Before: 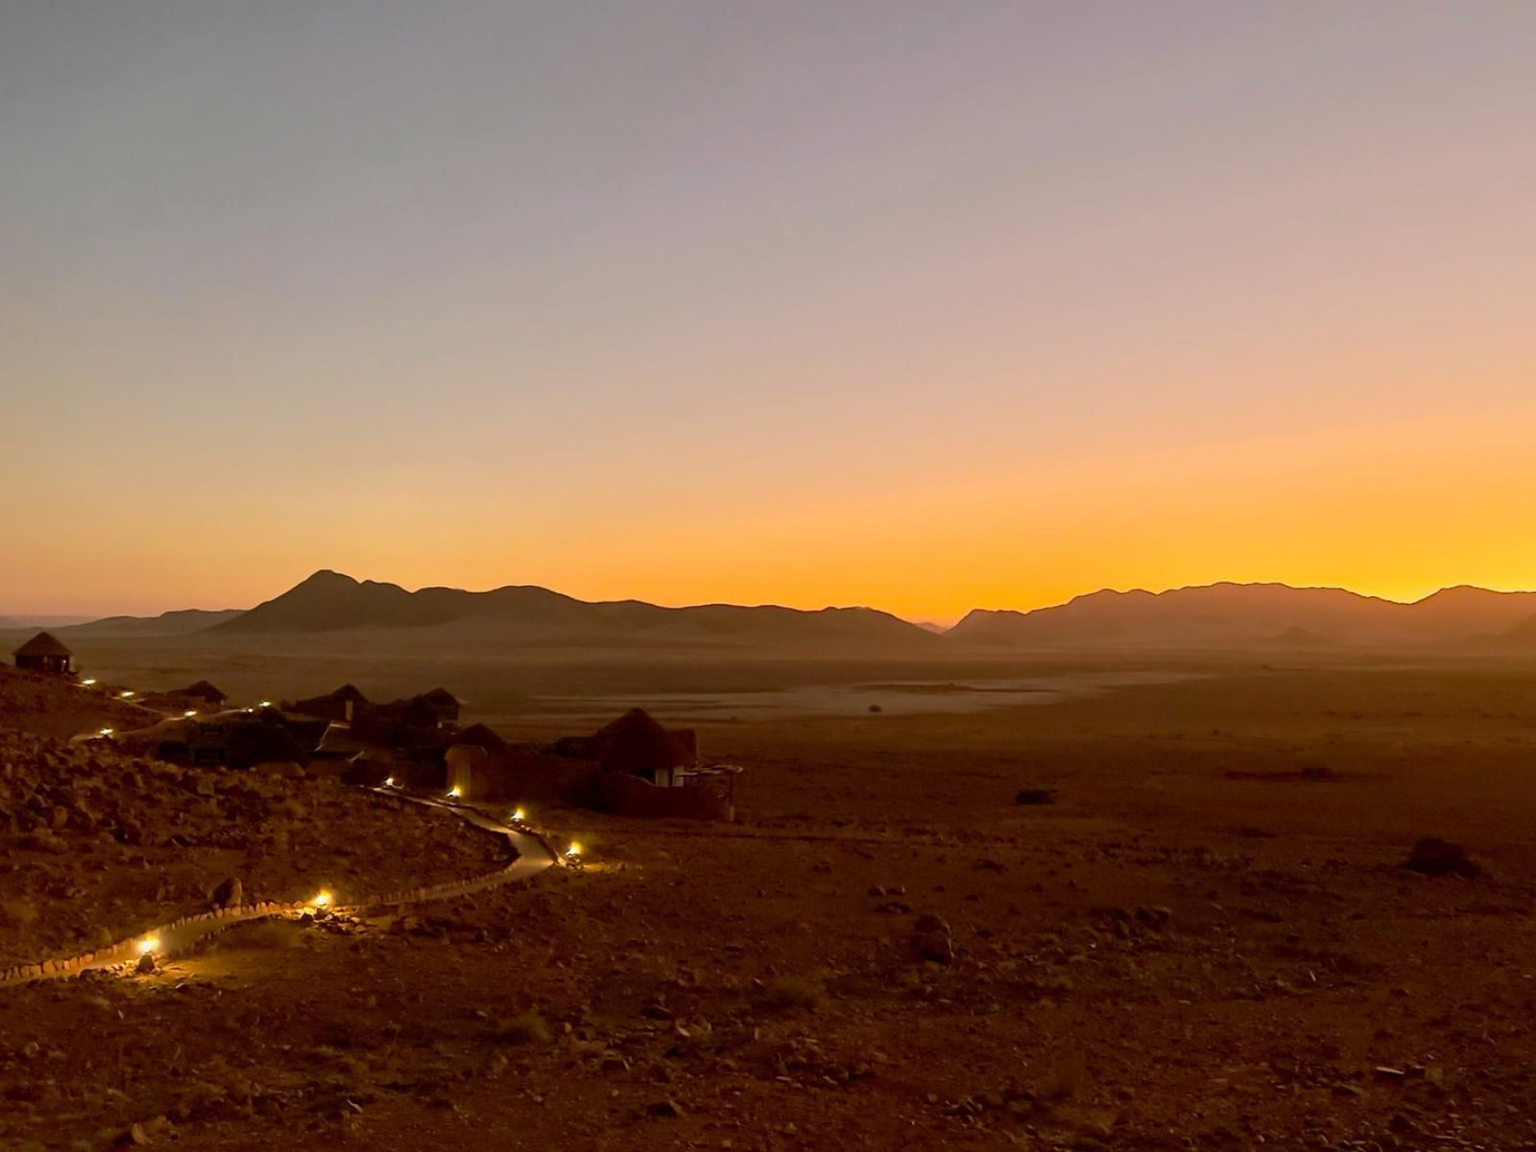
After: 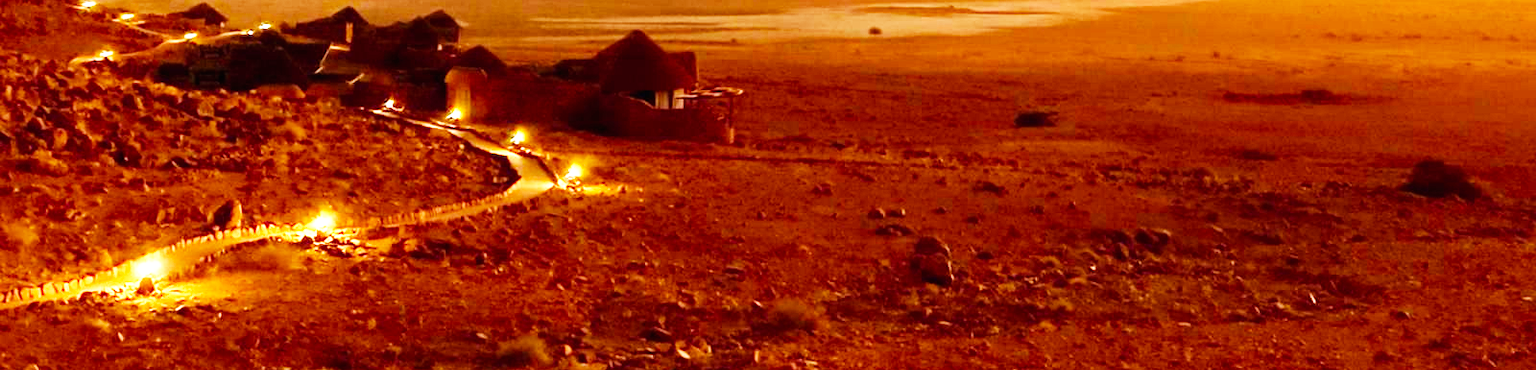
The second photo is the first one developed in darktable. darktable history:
base curve: curves: ch0 [(0, 0) (0.007, 0.004) (0.027, 0.03) (0.046, 0.07) (0.207, 0.54) (0.442, 0.872) (0.673, 0.972) (1, 1)], preserve colors none
crop and rotate: top 58.884%, bottom 8.916%
exposure: black level correction 0, exposure 1.449 EV, compensate highlight preservation false
